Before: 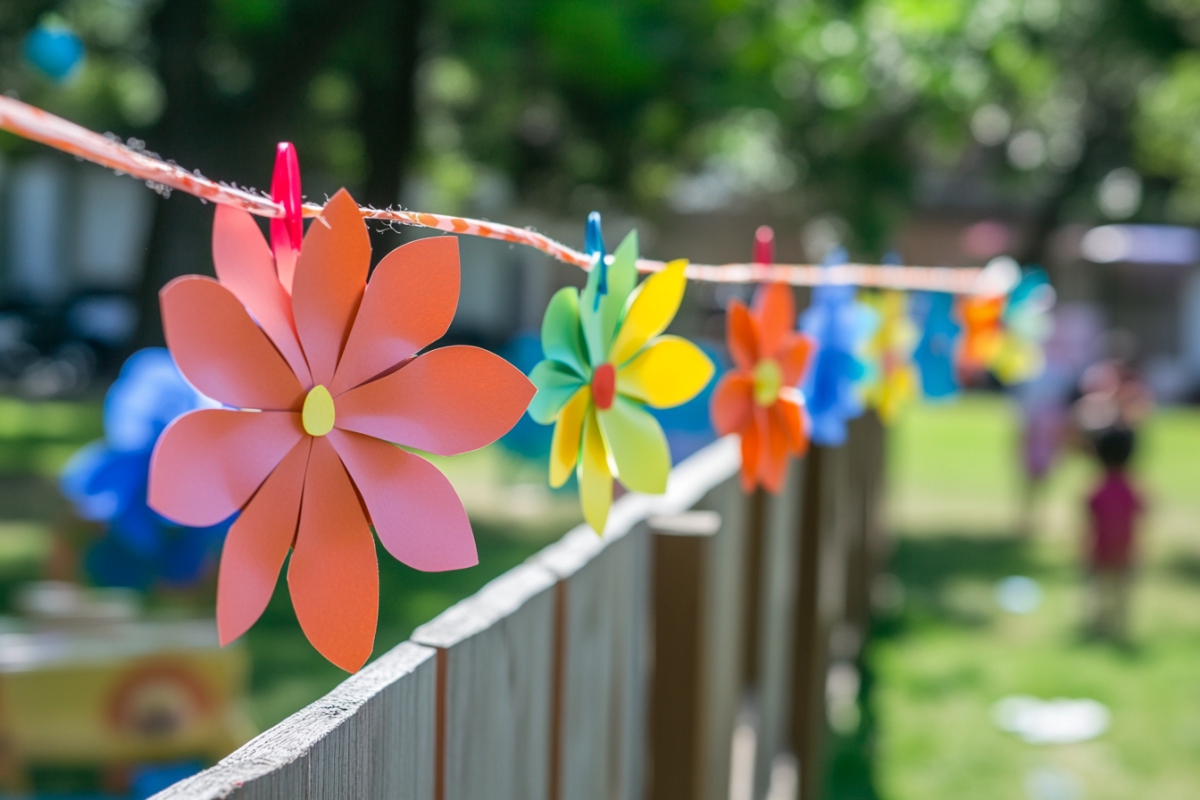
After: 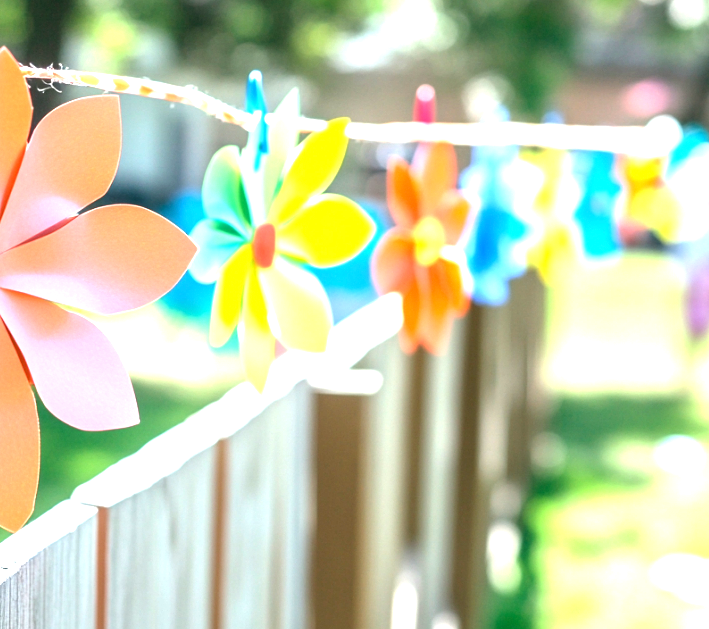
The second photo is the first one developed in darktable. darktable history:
exposure: exposure 2.04 EV, compensate highlight preservation false
crop and rotate: left 28.256%, top 17.734%, right 12.656%, bottom 3.573%
